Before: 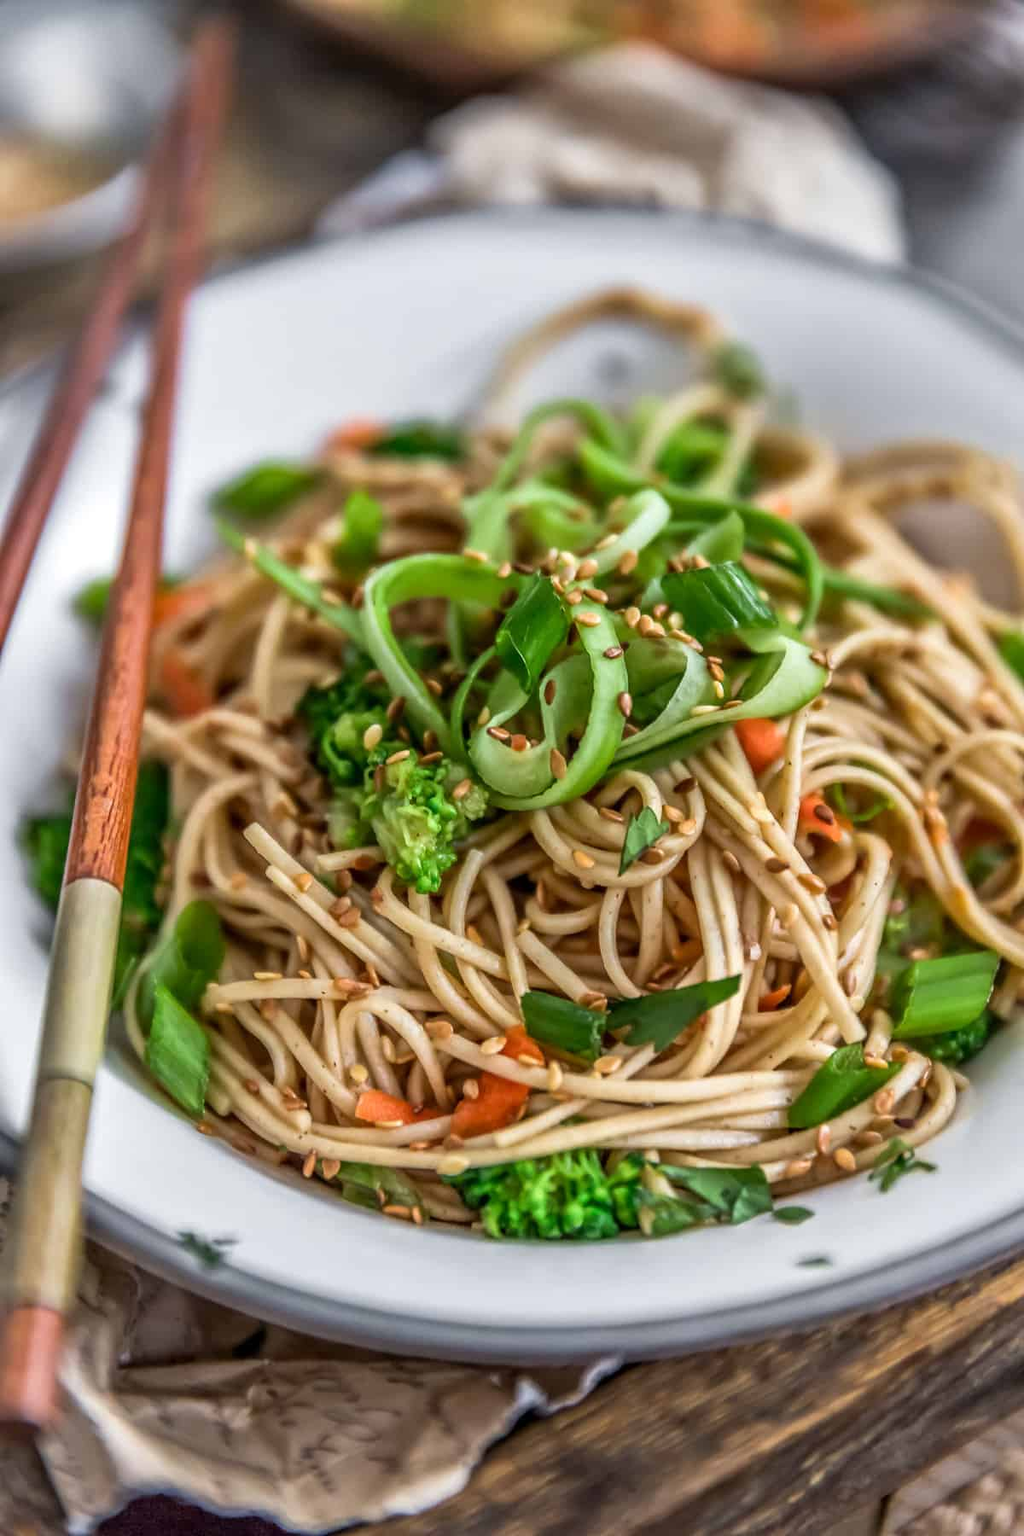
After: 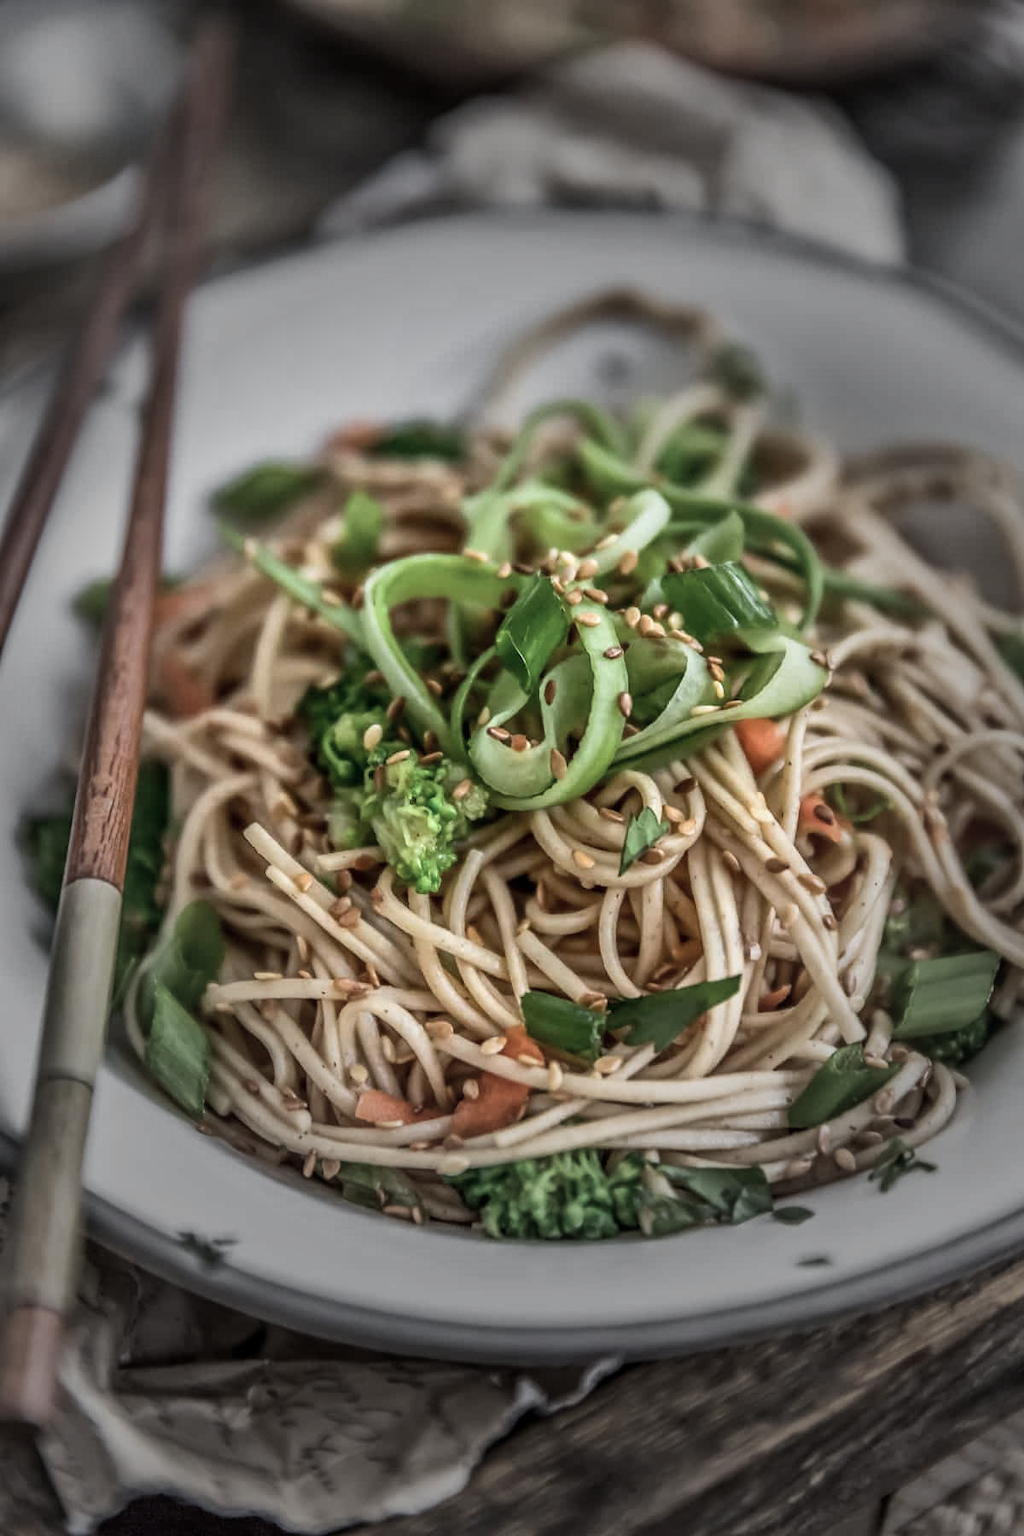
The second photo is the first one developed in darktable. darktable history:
contrast brightness saturation: contrast 0.1, saturation -0.36
shadows and highlights: shadows 32.83, highlights -47.7, soften with gaussian
vignetting: fall-off start 31.28%, fall-off radius 34.64%, brightness -0.575
